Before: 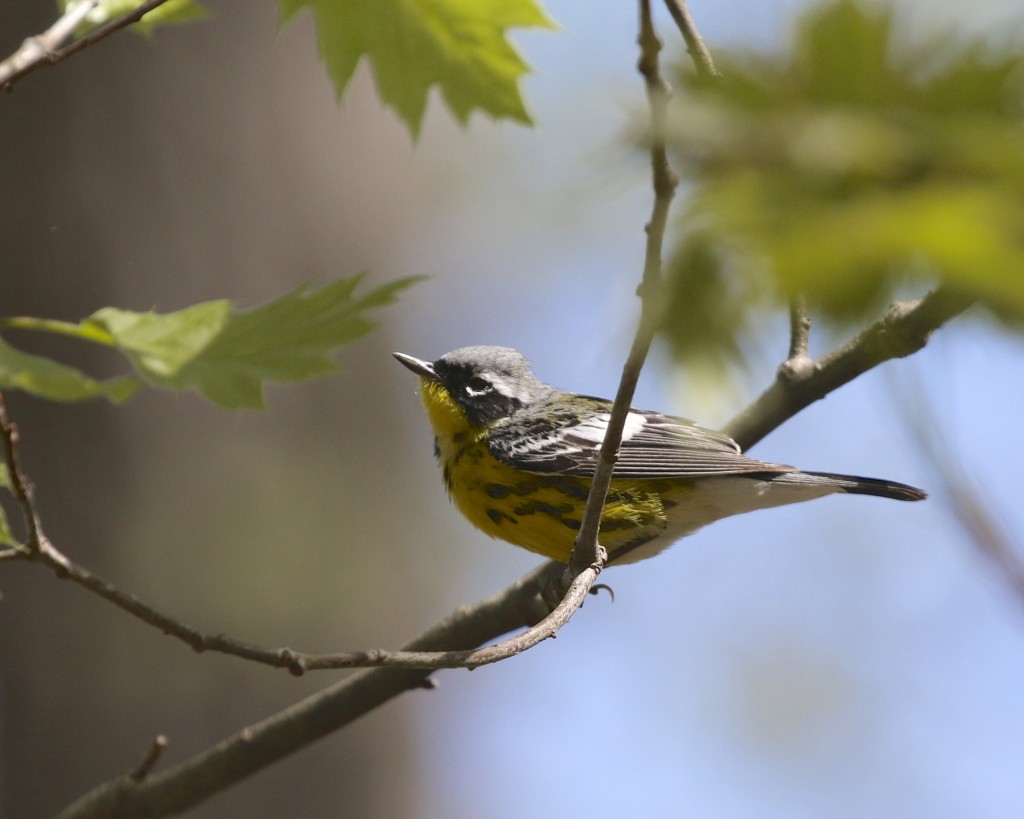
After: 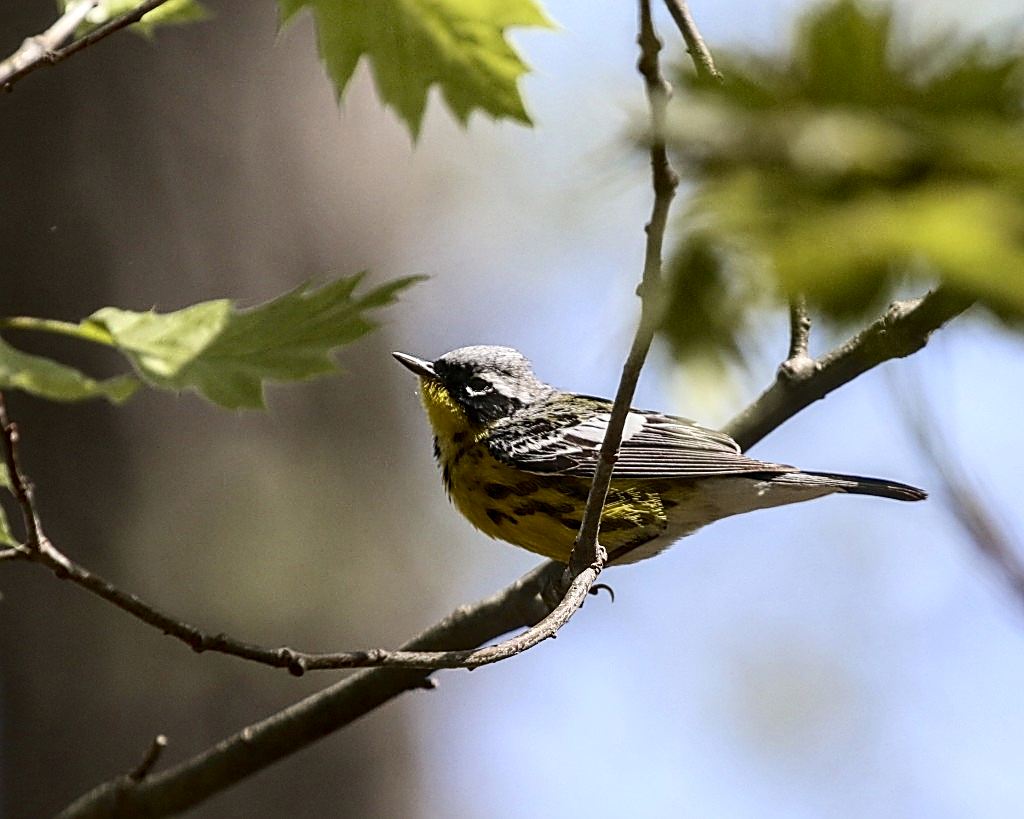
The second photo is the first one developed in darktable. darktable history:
contrast brightness saturation: contrast 0.271
local contrast: highlights 27%, detail 150%
sharpen: amount 1.012
